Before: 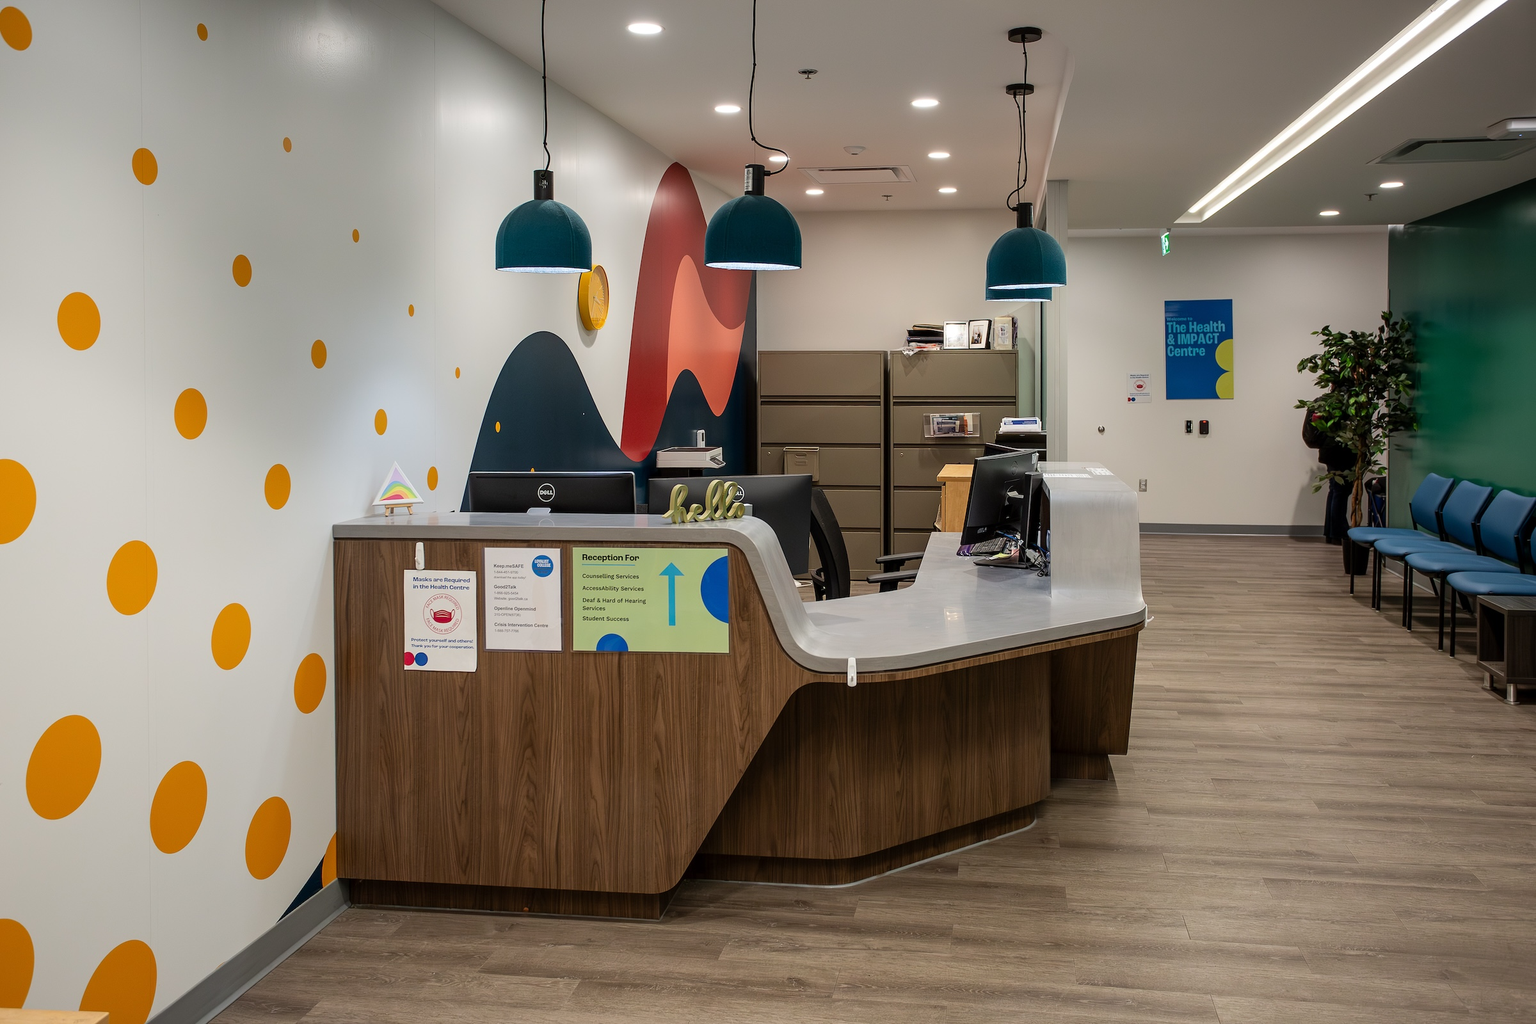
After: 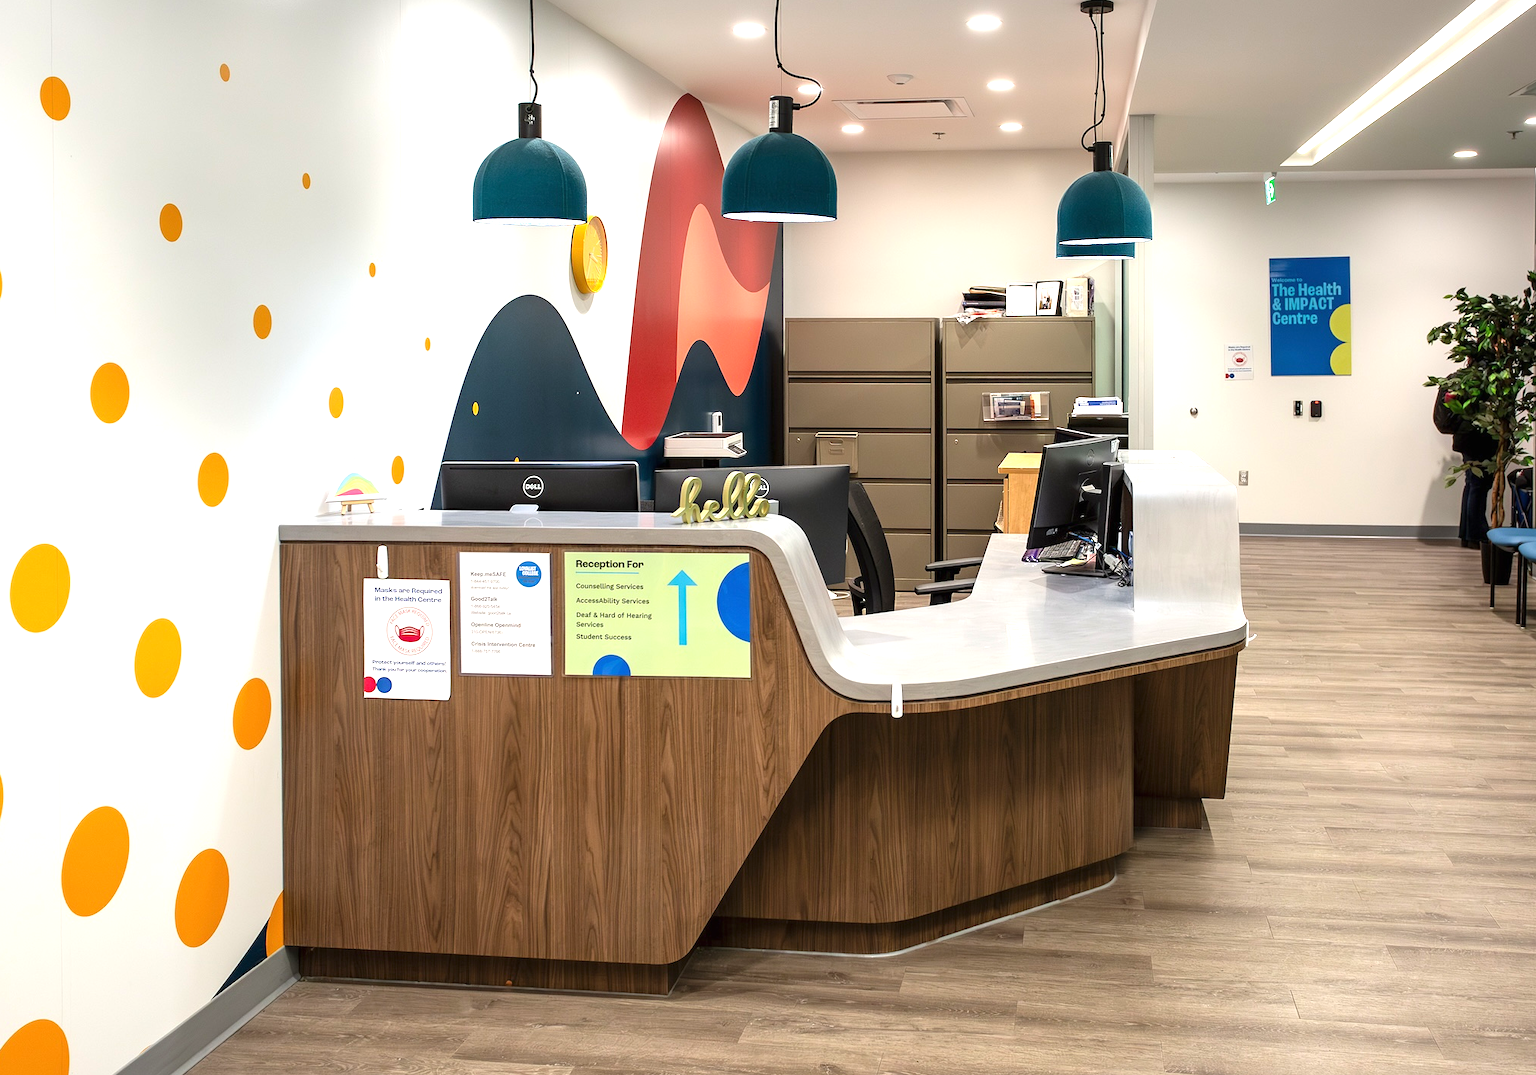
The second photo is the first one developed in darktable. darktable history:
crop: left 6.446%, top 8.188%, right 9.538%, bottom 3.548%
exposure: black level correction 0, exposure 1.125 EV, compensate exposure bias true, compensate highlight preservation false
